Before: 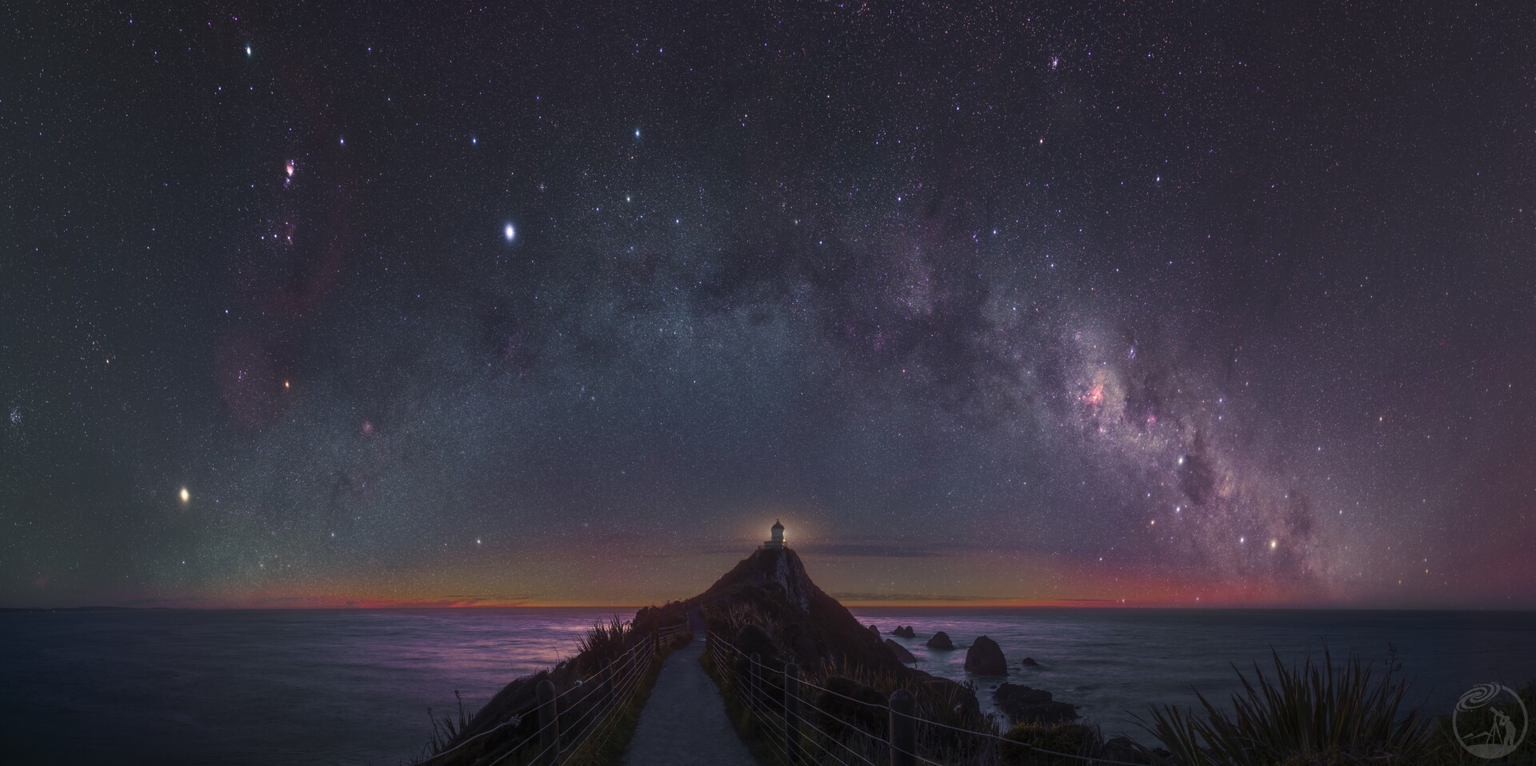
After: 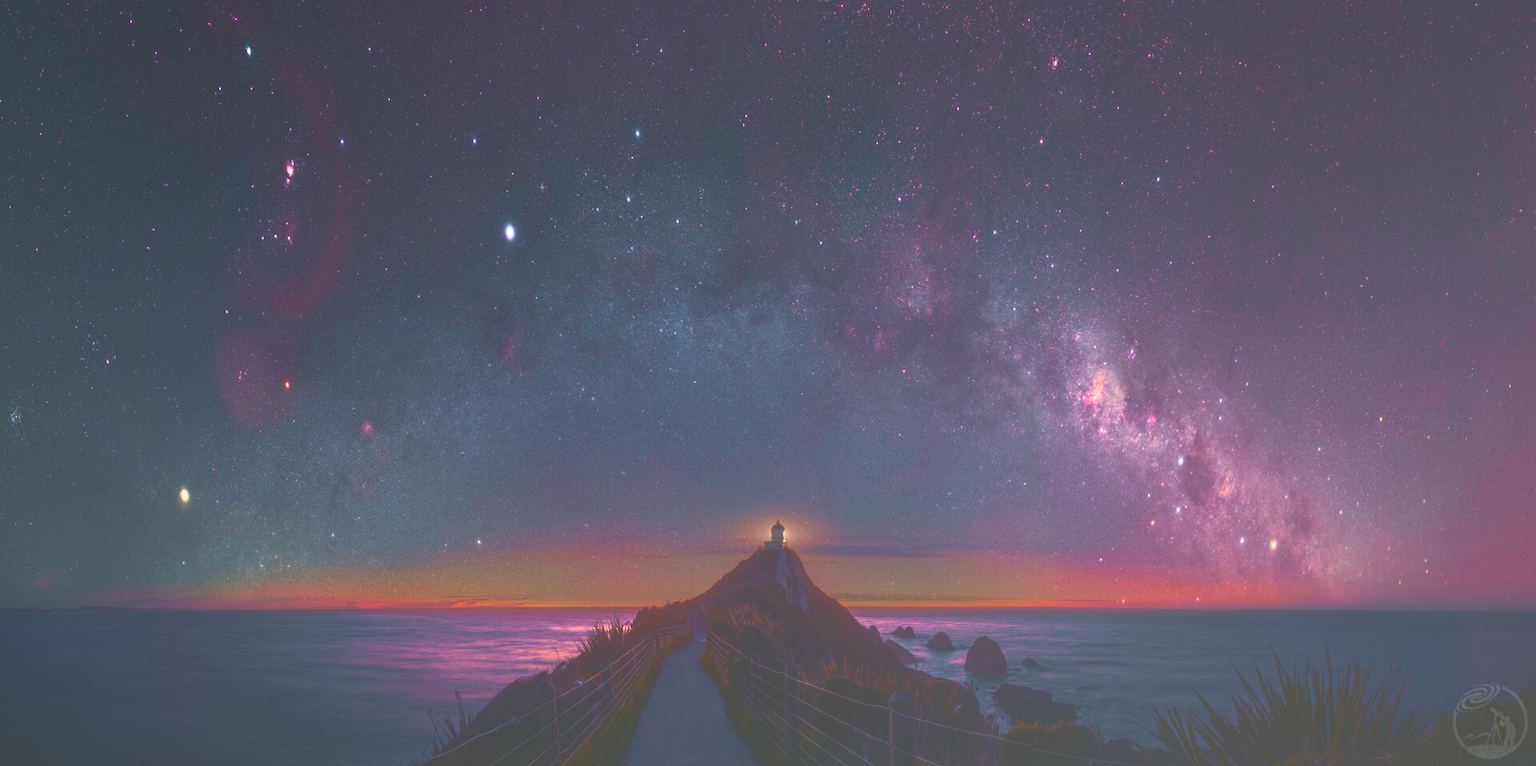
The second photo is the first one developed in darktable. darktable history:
vibrance: on, module defaults
contrast brightness saturation: contrast 0.28
tone curve: curves: ch0 [(0, 0.024) (0.119, 0.146) (0.474, 0.464) (0.718, 0.721) (0.817, 0.839) (1, 0.998)]; ch1 [(0, 0) (0.377, 0.416) (0.439, 0.451) (0.477, 0.477) (0.501, 0.497) (0.538, 0.544) (0.58, 0.602) (0.664, 0.676) (0.783, 0.804) (1, 1)]; ch2 [(0, 0) (0.38, 0.405) (0.463, 0.456) (0.498, 0.497) (0.524, 0.535) (0.578, 0.576) (0.648, 0.665) (1, 1)], color space Lab, independent channels, preserve colors none
velvia: on, module defaults
bloom: size 85%, threshold 5%, strength 85%
